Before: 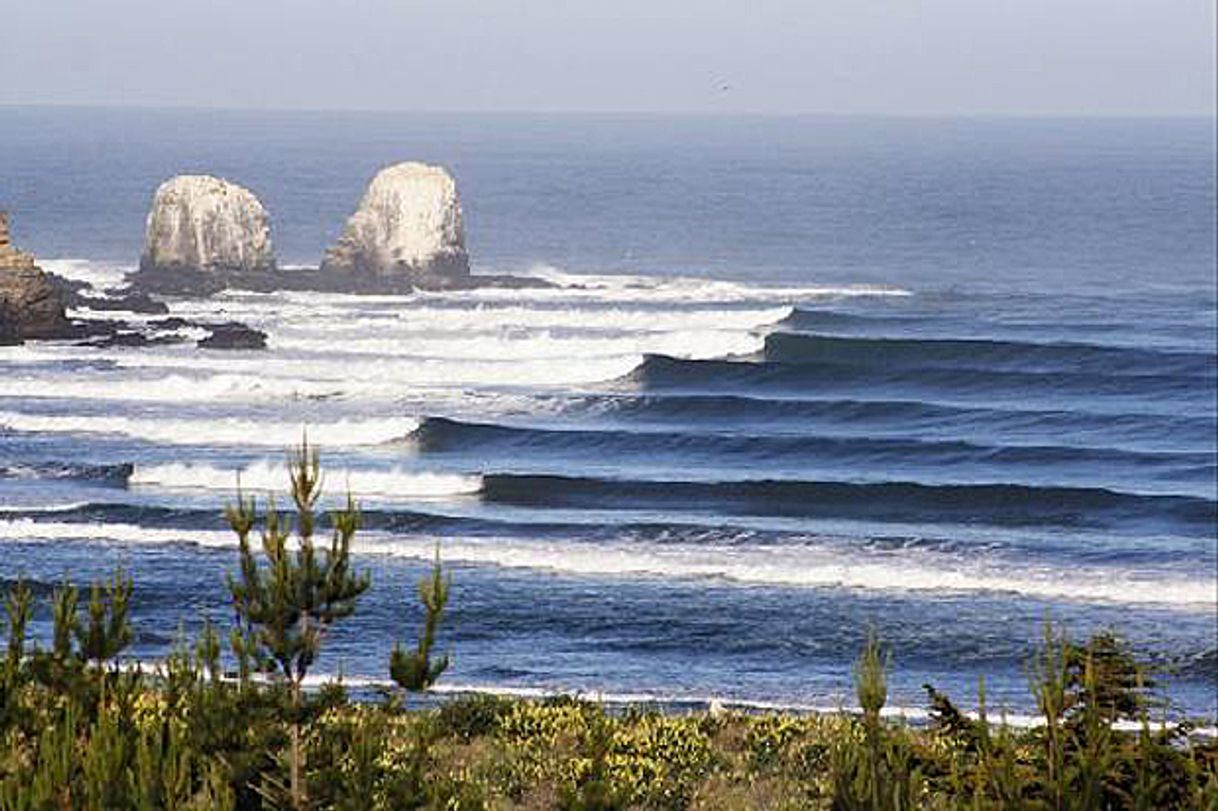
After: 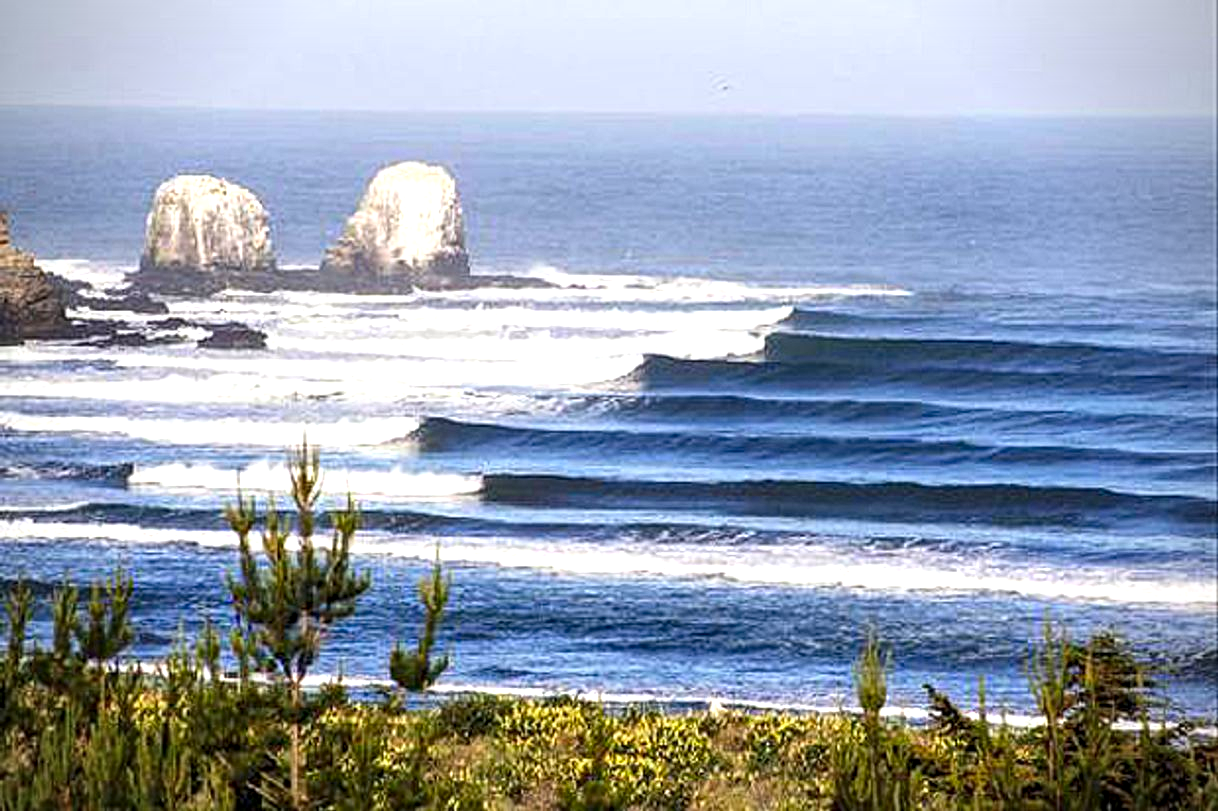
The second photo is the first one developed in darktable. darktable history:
exposure: black level correction 0, exposure 0.5 EV, compensate highlight preservation false
contrast brightness saturation: contrast 0.094, saturation 0.273
vignetting: brightness -0.578, saturation -0.263
local contrast: detail 130%
